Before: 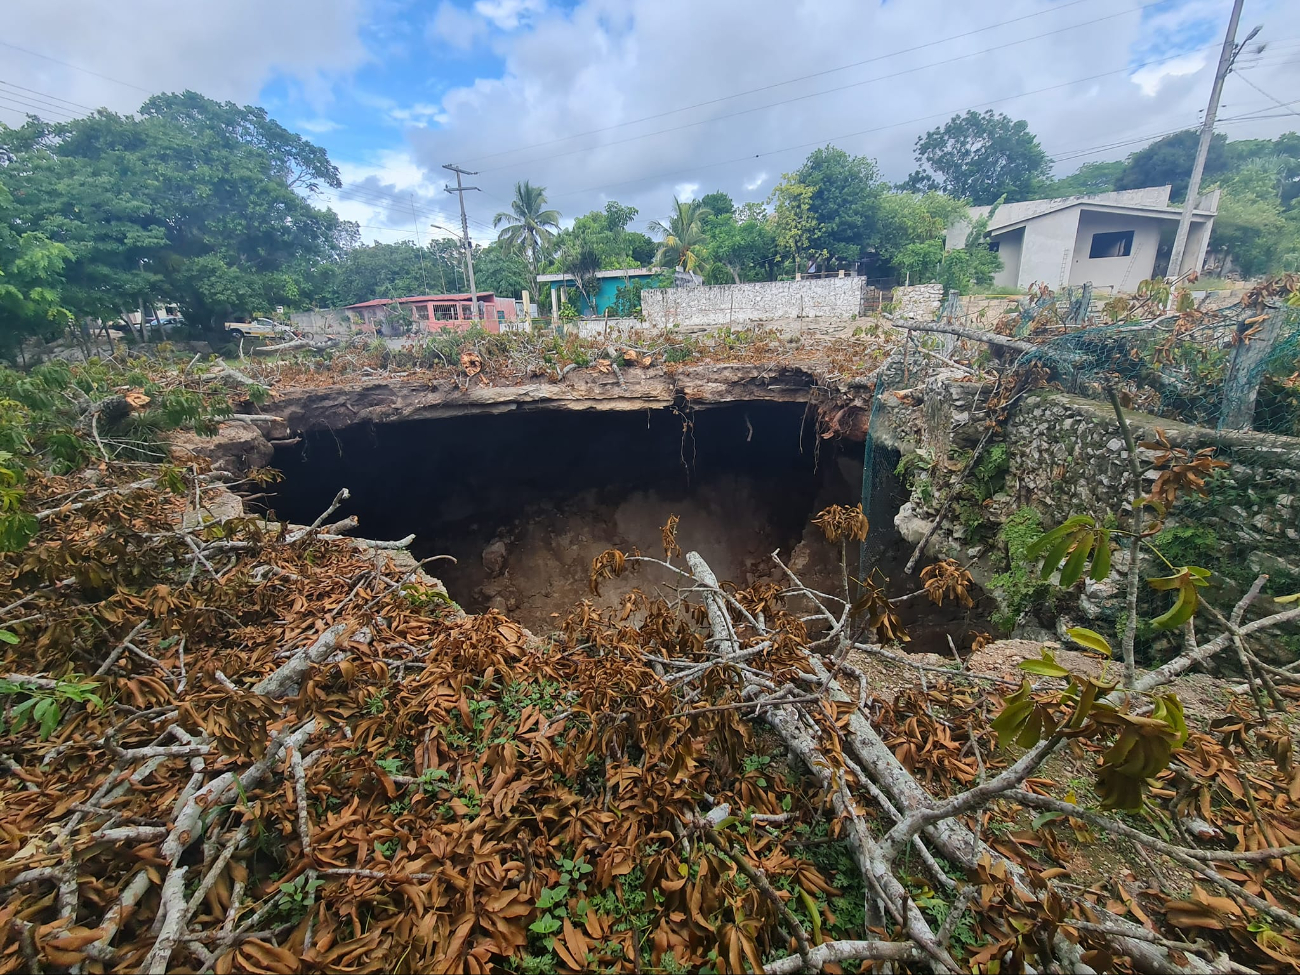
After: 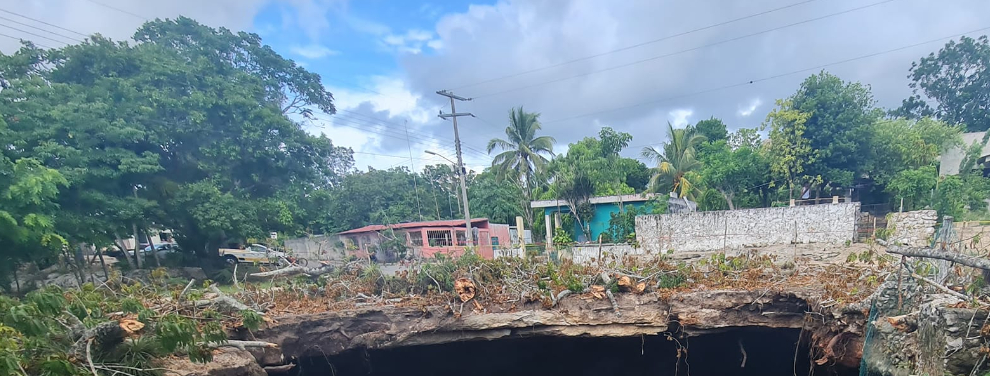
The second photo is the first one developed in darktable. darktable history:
crop: left 0.514%, top 7.639%, right 23.293%, bottom 53.746%
